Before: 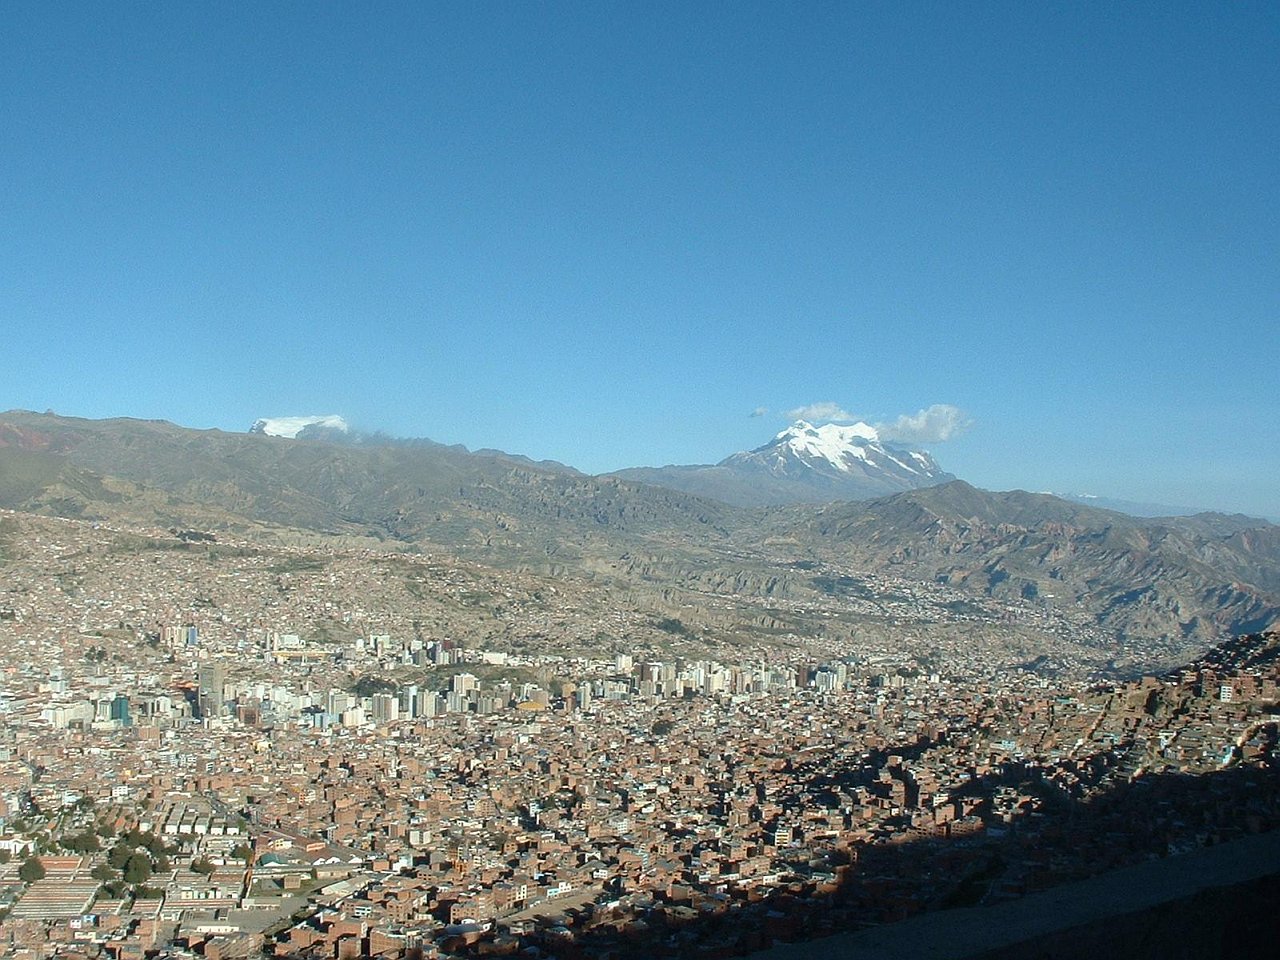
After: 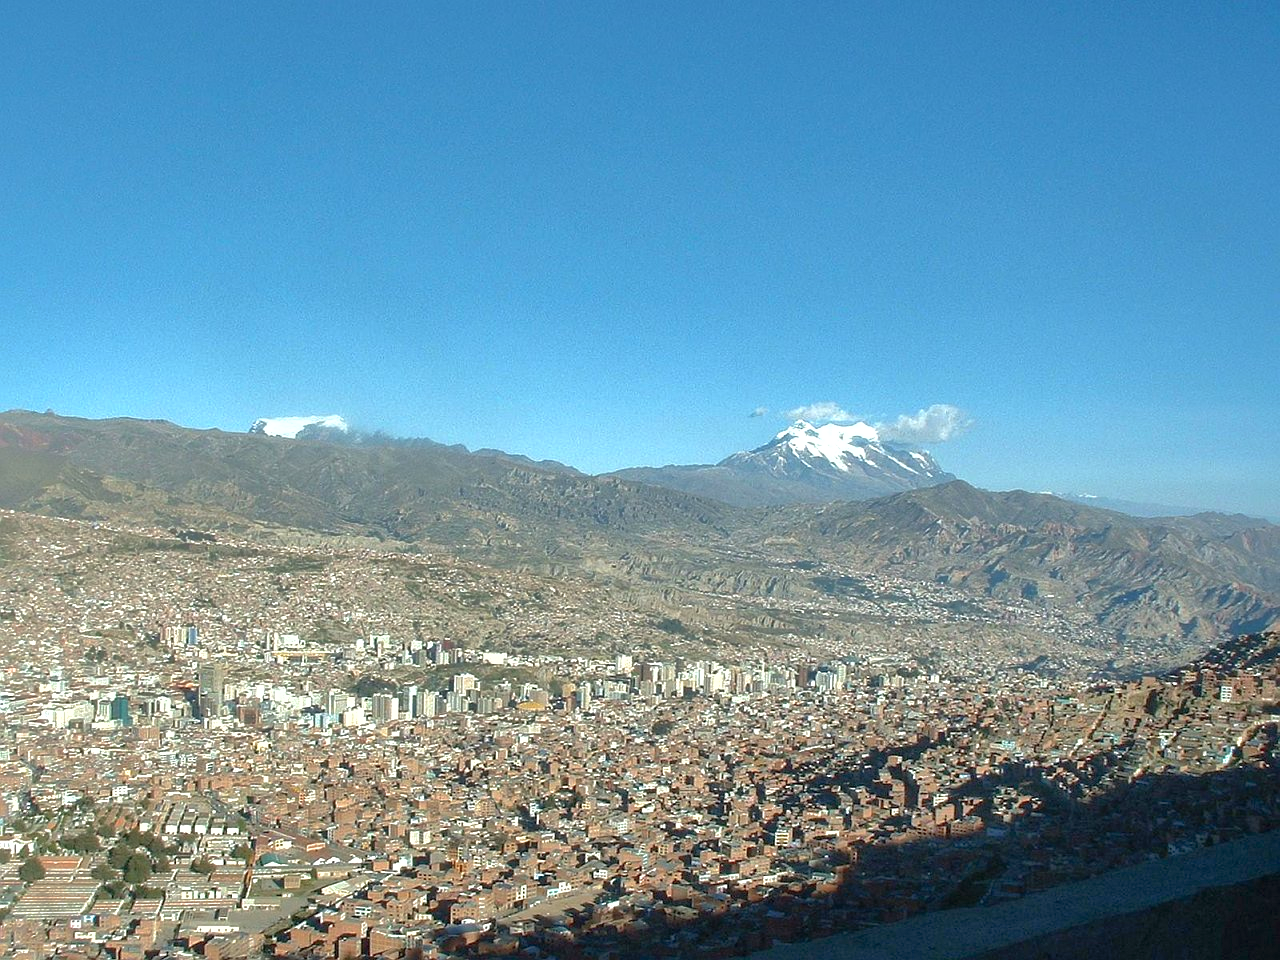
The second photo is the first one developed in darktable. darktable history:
exposure: black level correction 0, exposure 0.5 EV, compensate exposure bias true, compensate highlight preservation false
shadows and highlights: highlights -60
